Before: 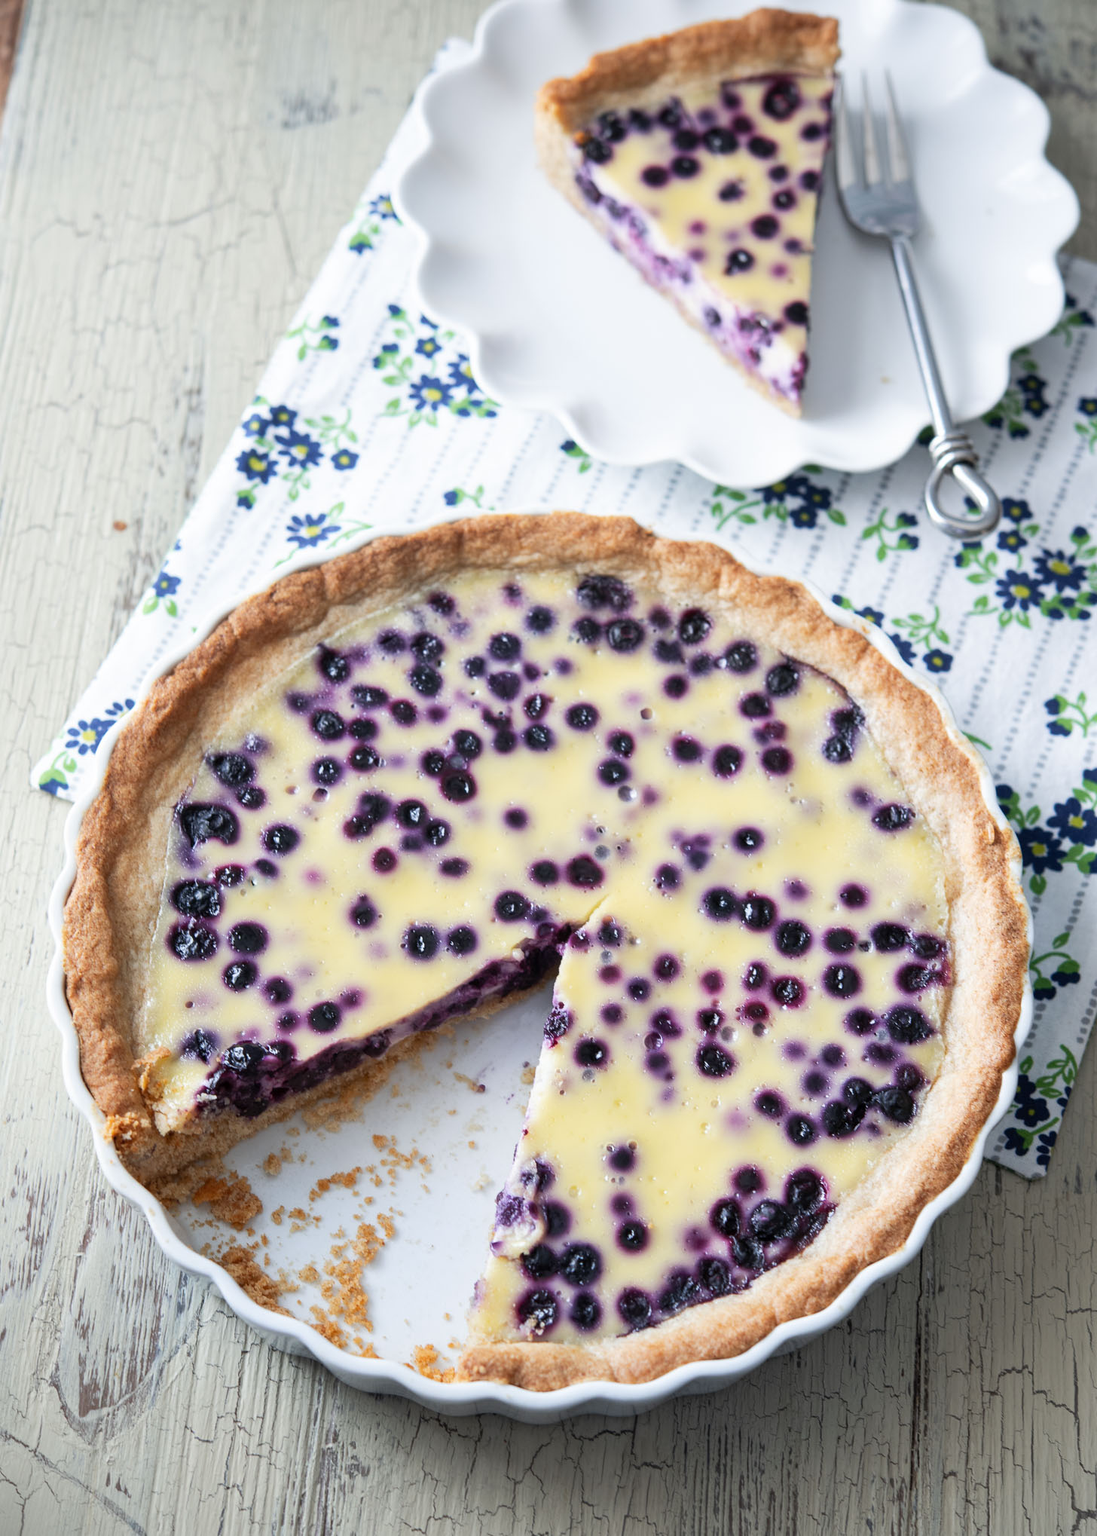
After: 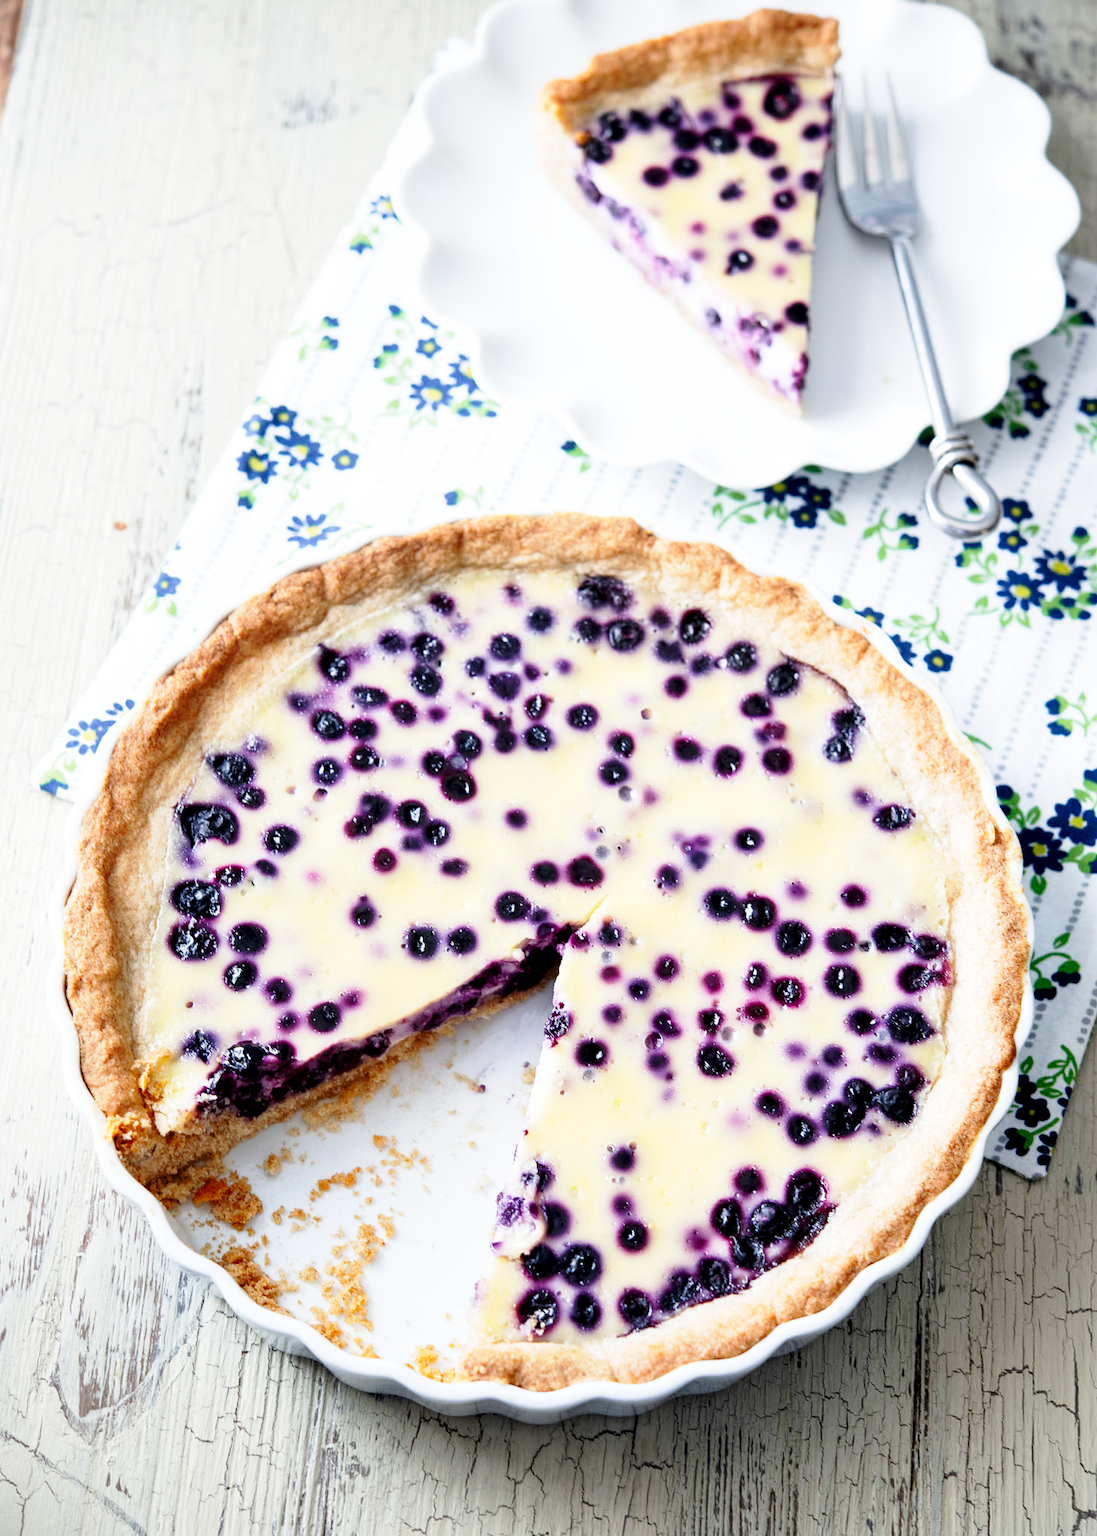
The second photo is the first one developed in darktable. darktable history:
exposure: black level correction 0.01, exposure 0.016 EV, compensate exposure bias true, compensate highlight preservation false
base curve: curves: ch0 [(0, 0) (0.028, 0.03) (0.121, 0.232) (0.46, 0.748) (0.859, 0.968) (1, 1)], preserve colors none
